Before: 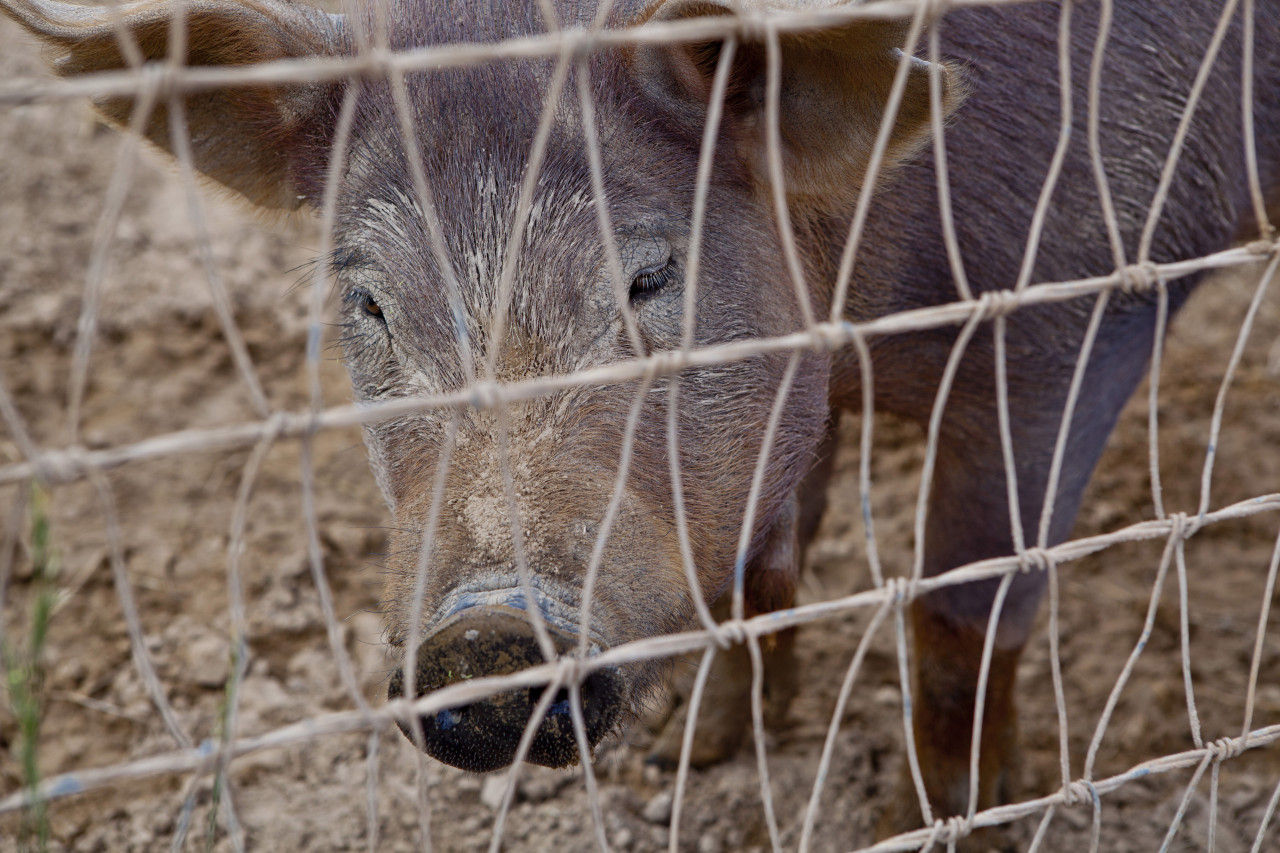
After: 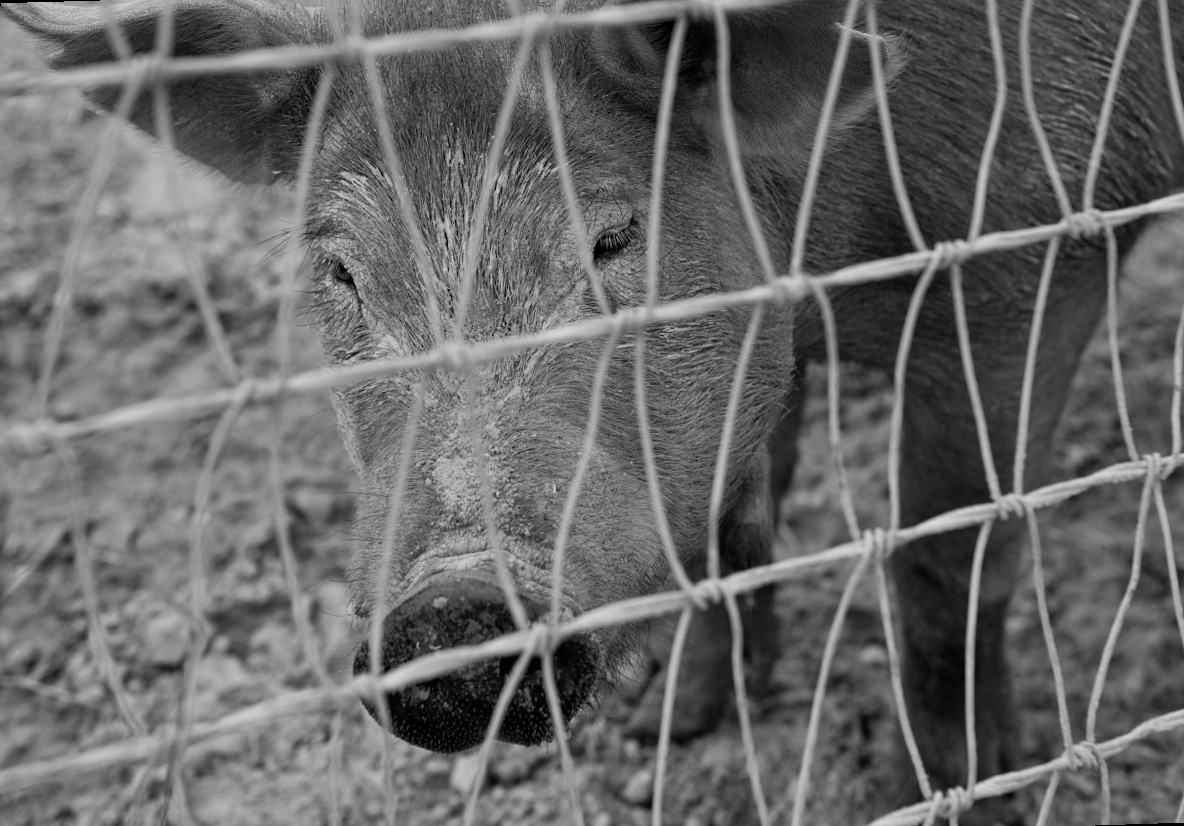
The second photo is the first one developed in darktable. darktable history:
rotate and perspective: rotation -1.68°, lens shift (vertical) -0.146, crop left 0.049, crop right 0.912, crop top 0.032, crop bottom 0.96
monochrome: on, module defaults
